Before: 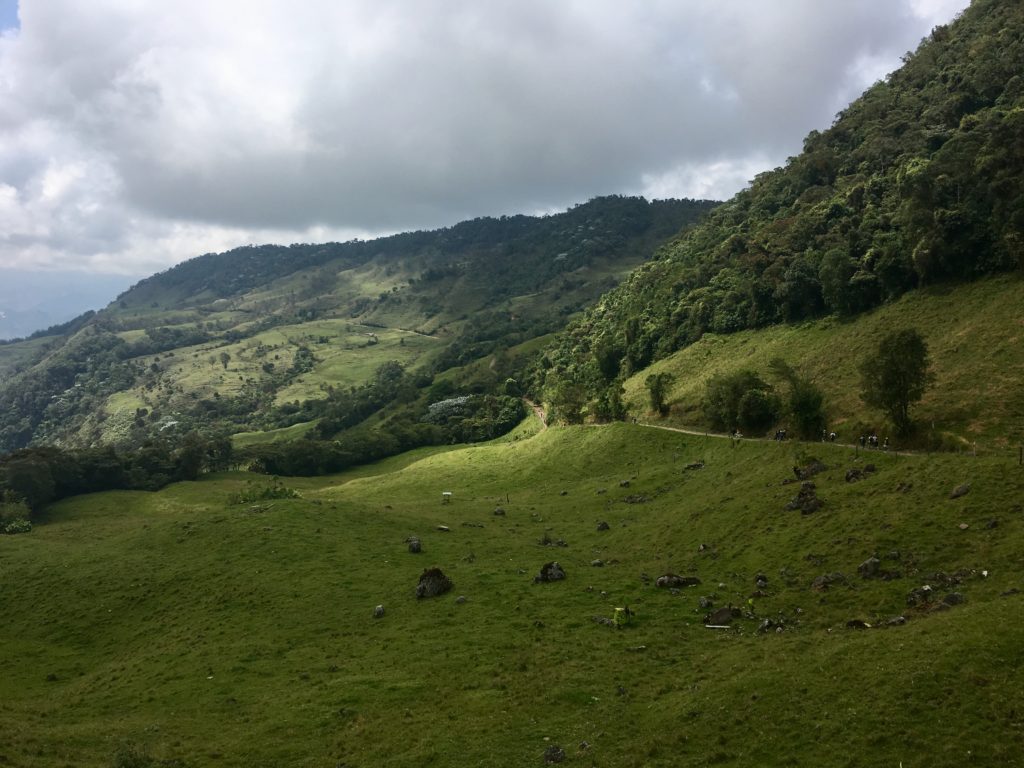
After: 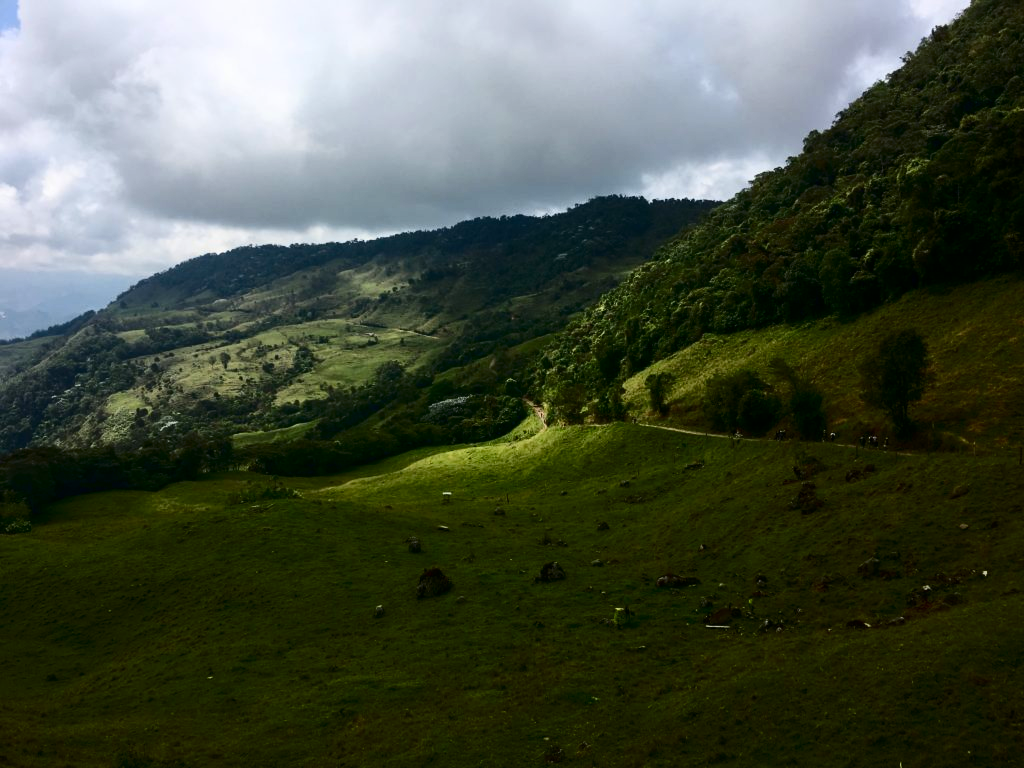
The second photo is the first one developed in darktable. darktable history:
exposure: compensate exposure bias true, compensate highlight preservation false
contrast brightness saturation: contrast 0.216, brightness -0.182, saturation 0.235
